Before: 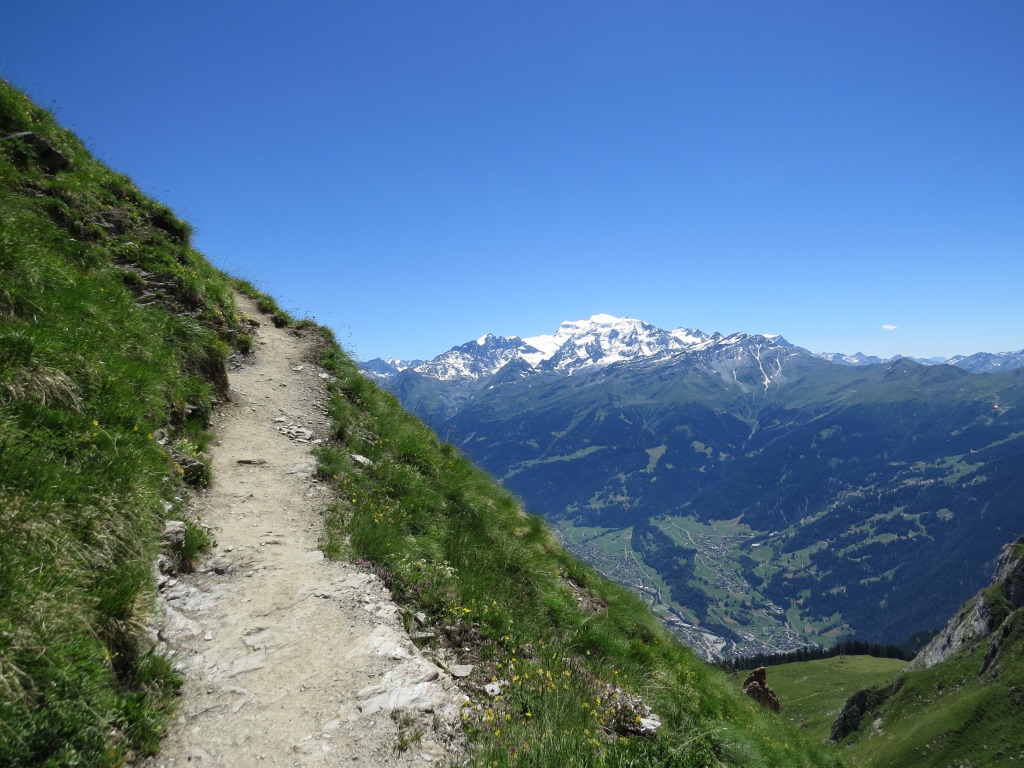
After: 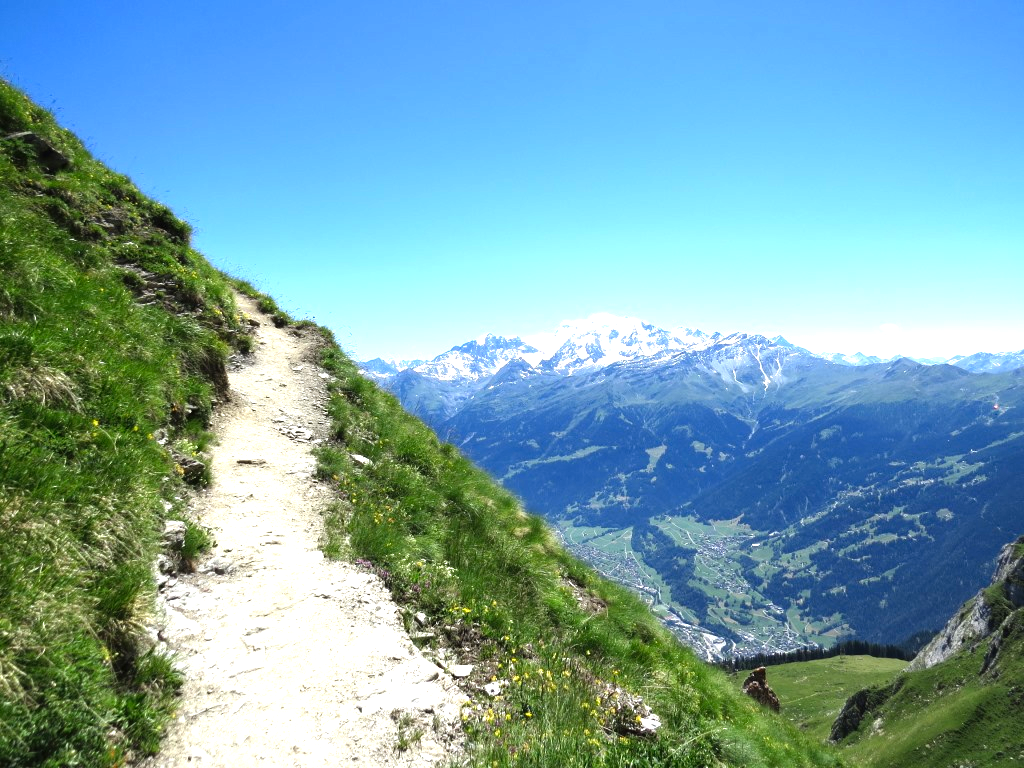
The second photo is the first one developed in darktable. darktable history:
contrast brightness saturation: contrast 0.054
levels: levels [0, 0.352, 0.703]
